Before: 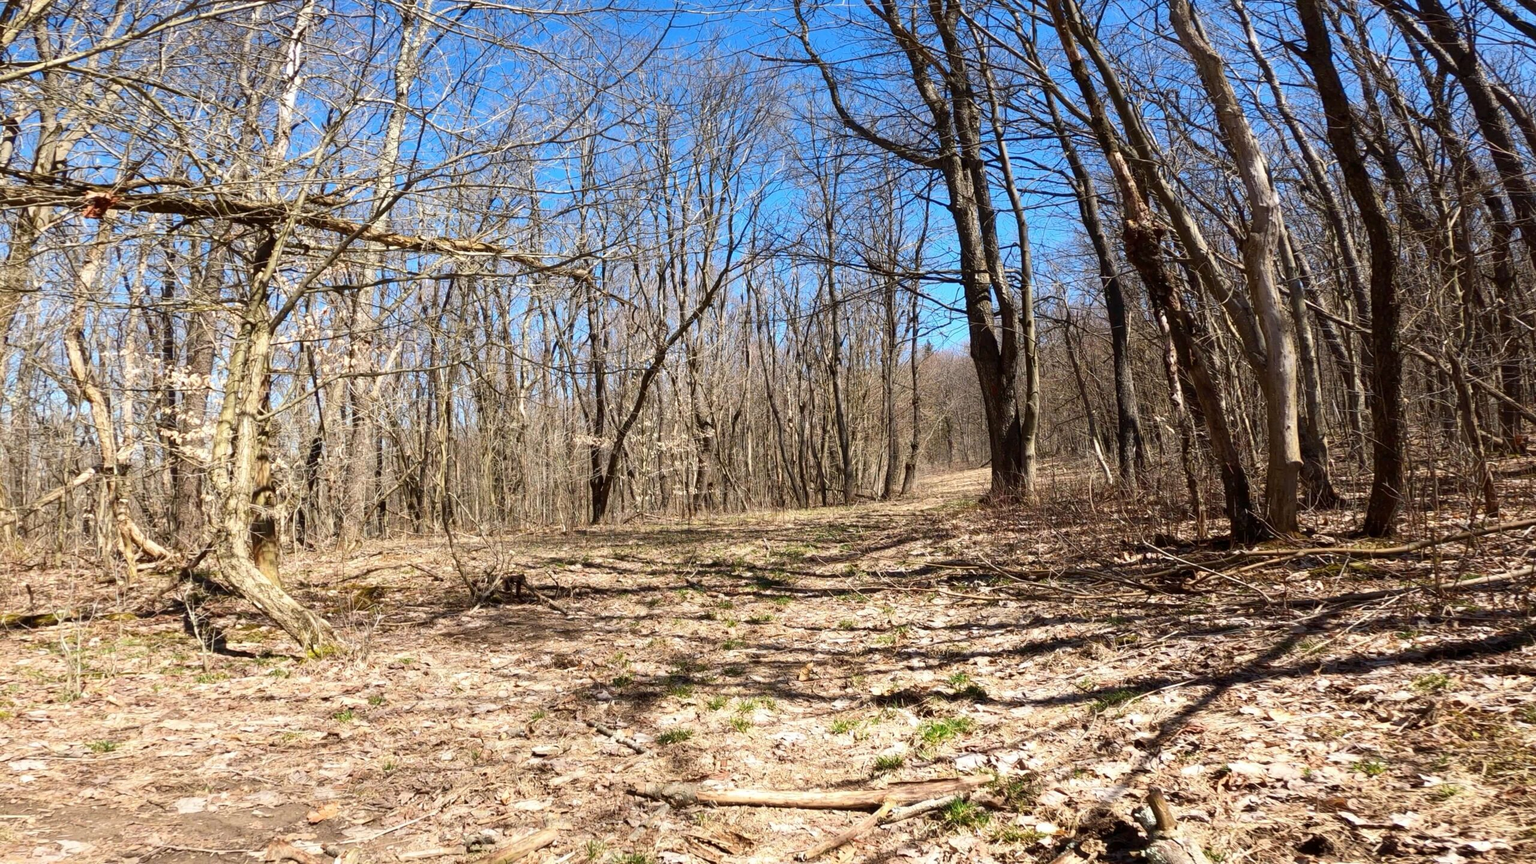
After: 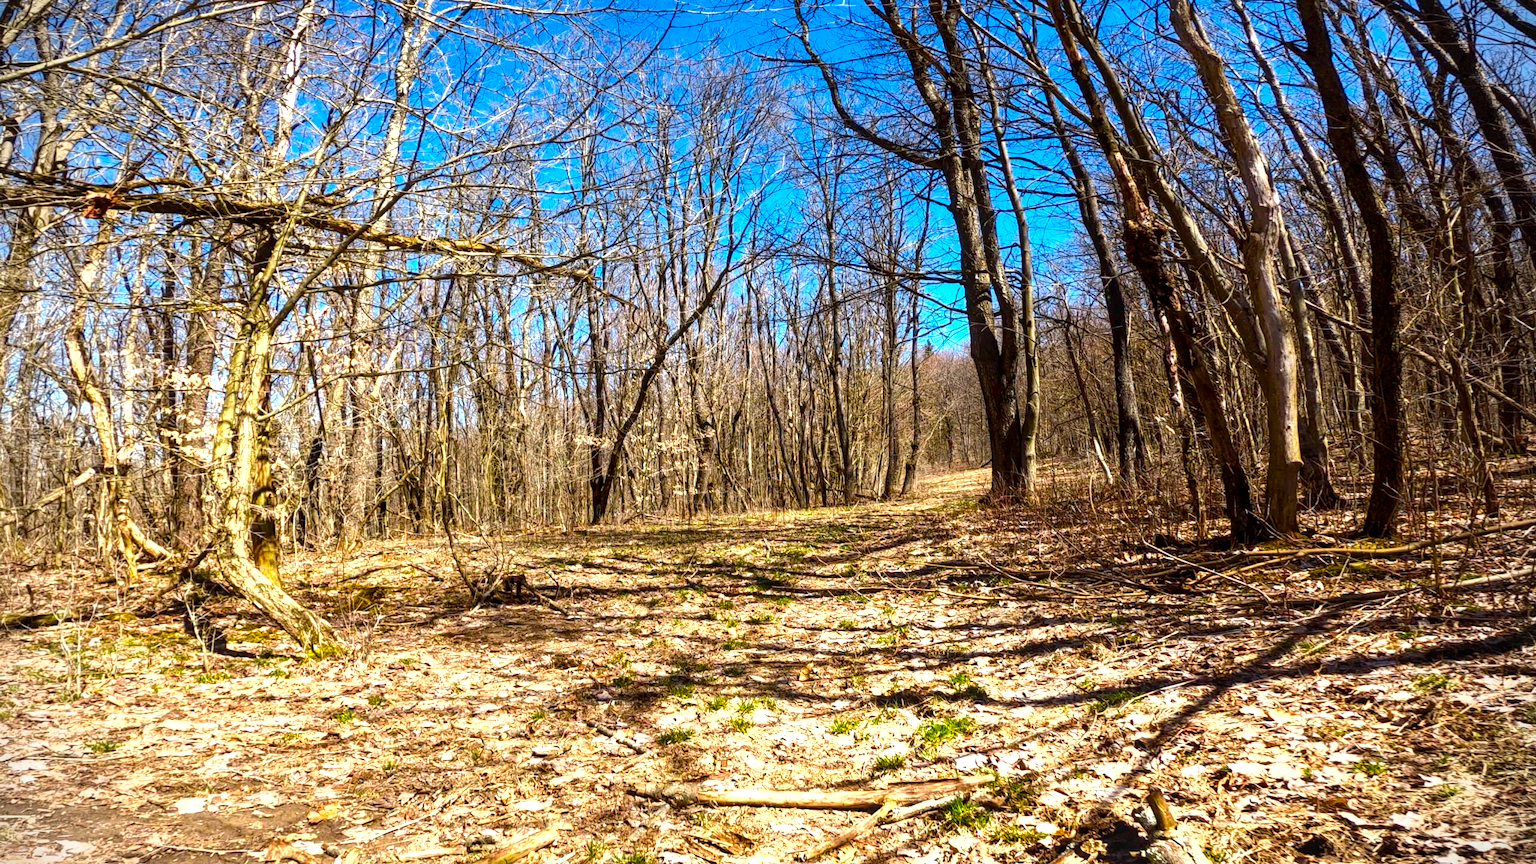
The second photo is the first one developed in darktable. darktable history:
shadows and highlights: shadows 10, white point adjustment 1, highlights -40
rotate and perspective: automatic cropping off
local contrast: on, module defaults
color balance rgb: linear chroma grading › global chroma 9%, perceptual saturation grading › global saturation 36%, perceptual saturation grading › shadows 35%, perceptual brilliance grading › global brilliance 15%, perceptual brilliance grading › shadows -35%, global vibrance 15%
vignetting: dithering 8-bit output, unbound false
